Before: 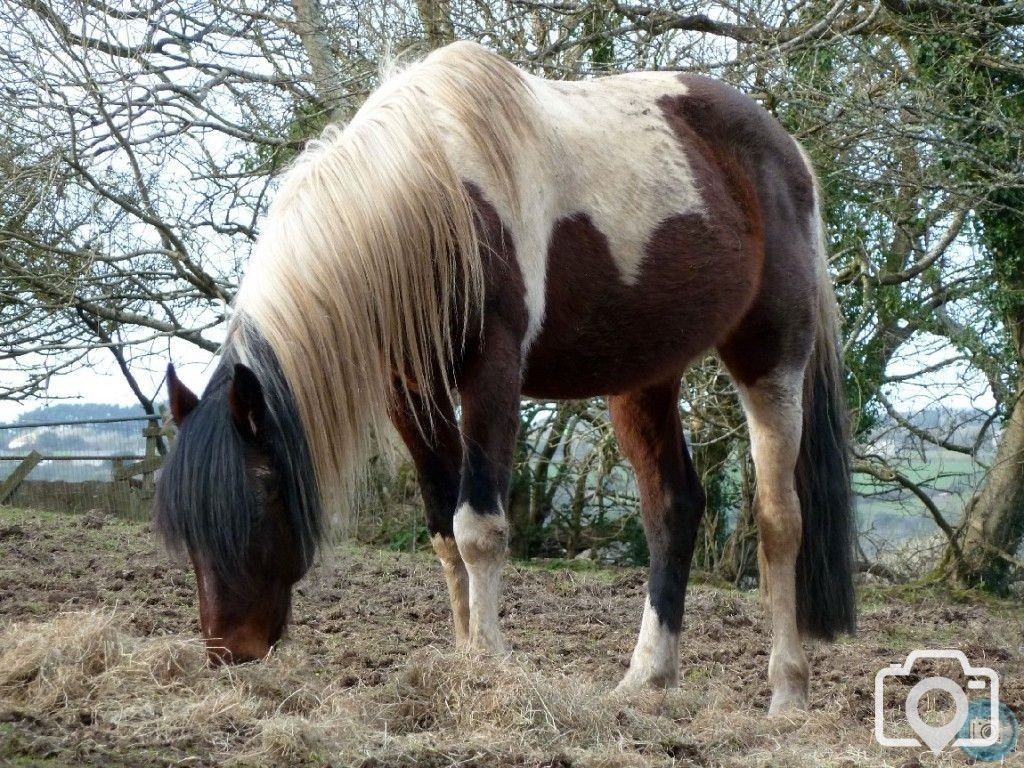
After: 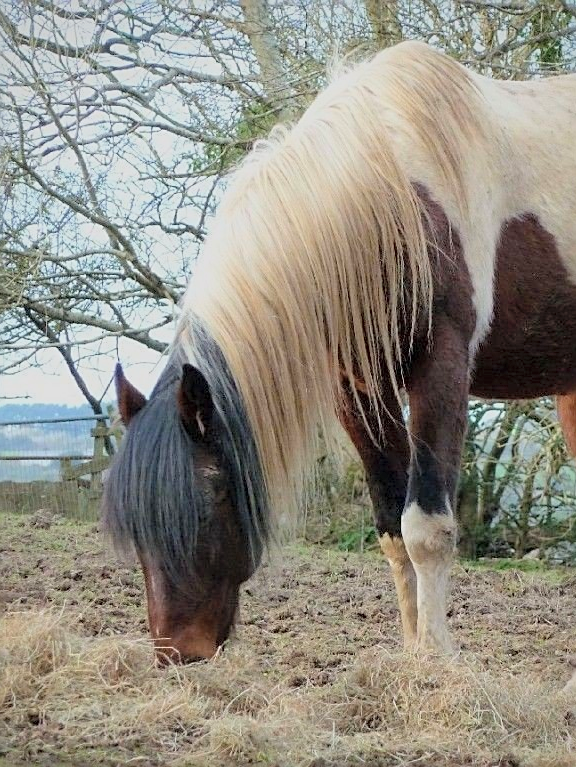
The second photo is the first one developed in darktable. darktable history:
exposure: exposure 0.661 EV, compensate highlight preservation false
crop: left 5.114%, right 38.589%
vignetting: brightness -0.233, saturation 0.141
sharpen: on, module defaults
tone equalizer: on, module defaults
global tonemap: drago (0.7, 100)
